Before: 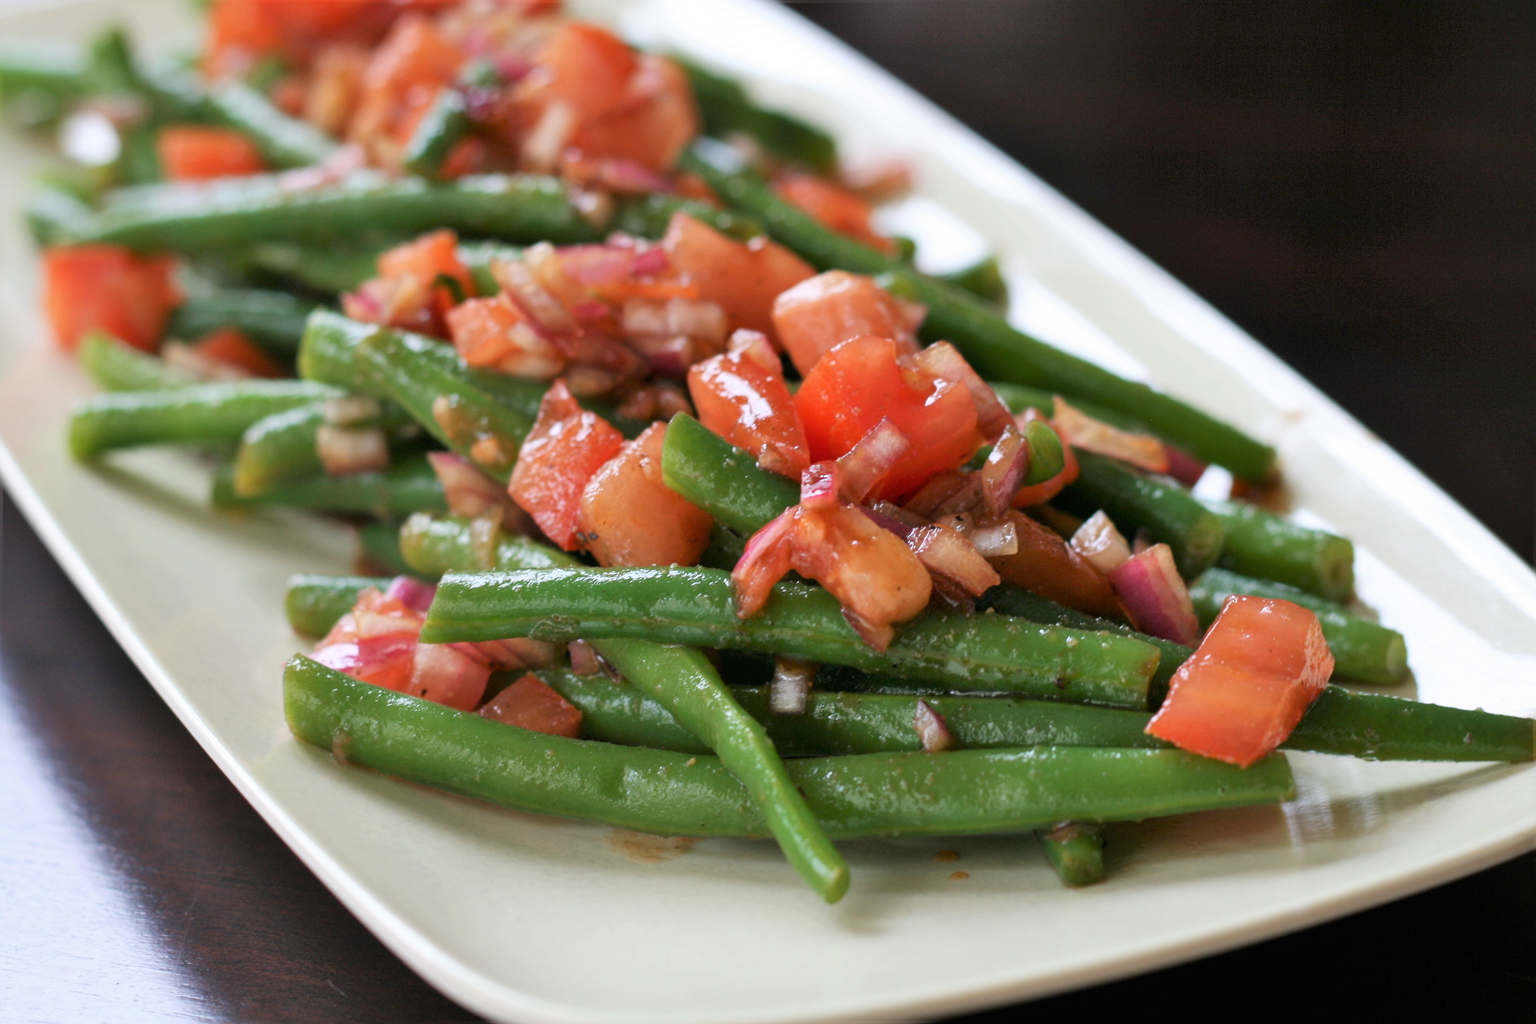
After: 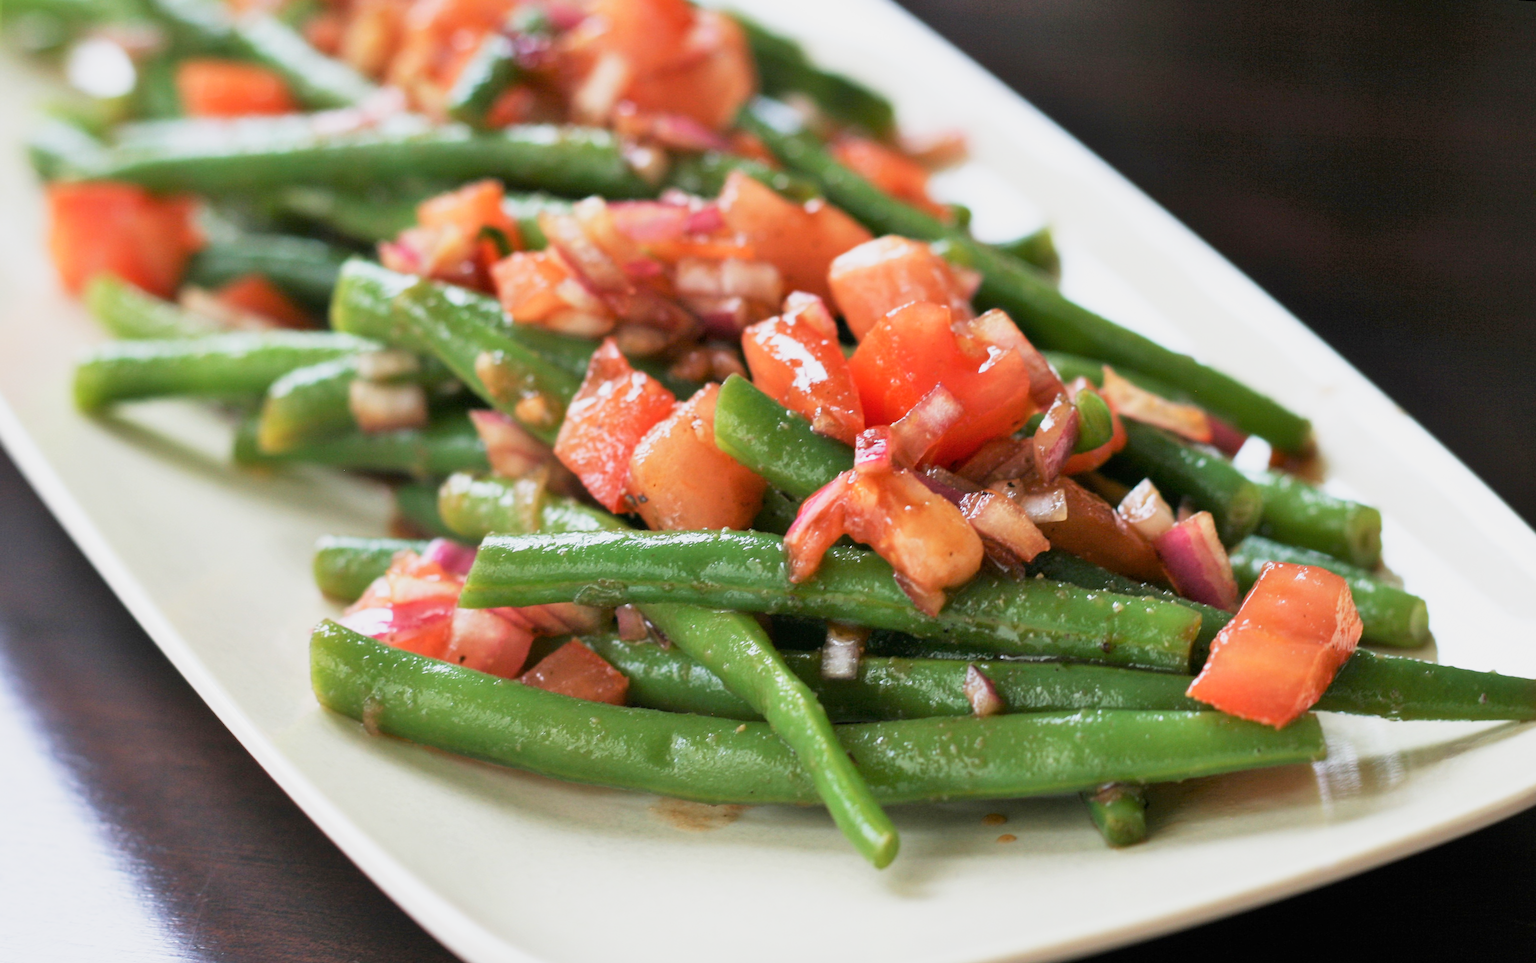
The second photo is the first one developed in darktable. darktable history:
rotate and perspective: rotation 0.679°, lens shift (horizontal) 0.136, crop left 0.009, crop right 0.991, crop top 0.078, crop bottom 0.95
base curve: curves: ch0 [(0, 0) (0.088, 0.125) (0.176, 0.251) (0.354, 0.501) (0.613, 0.749) (1, 0.877)], preserve colors none
